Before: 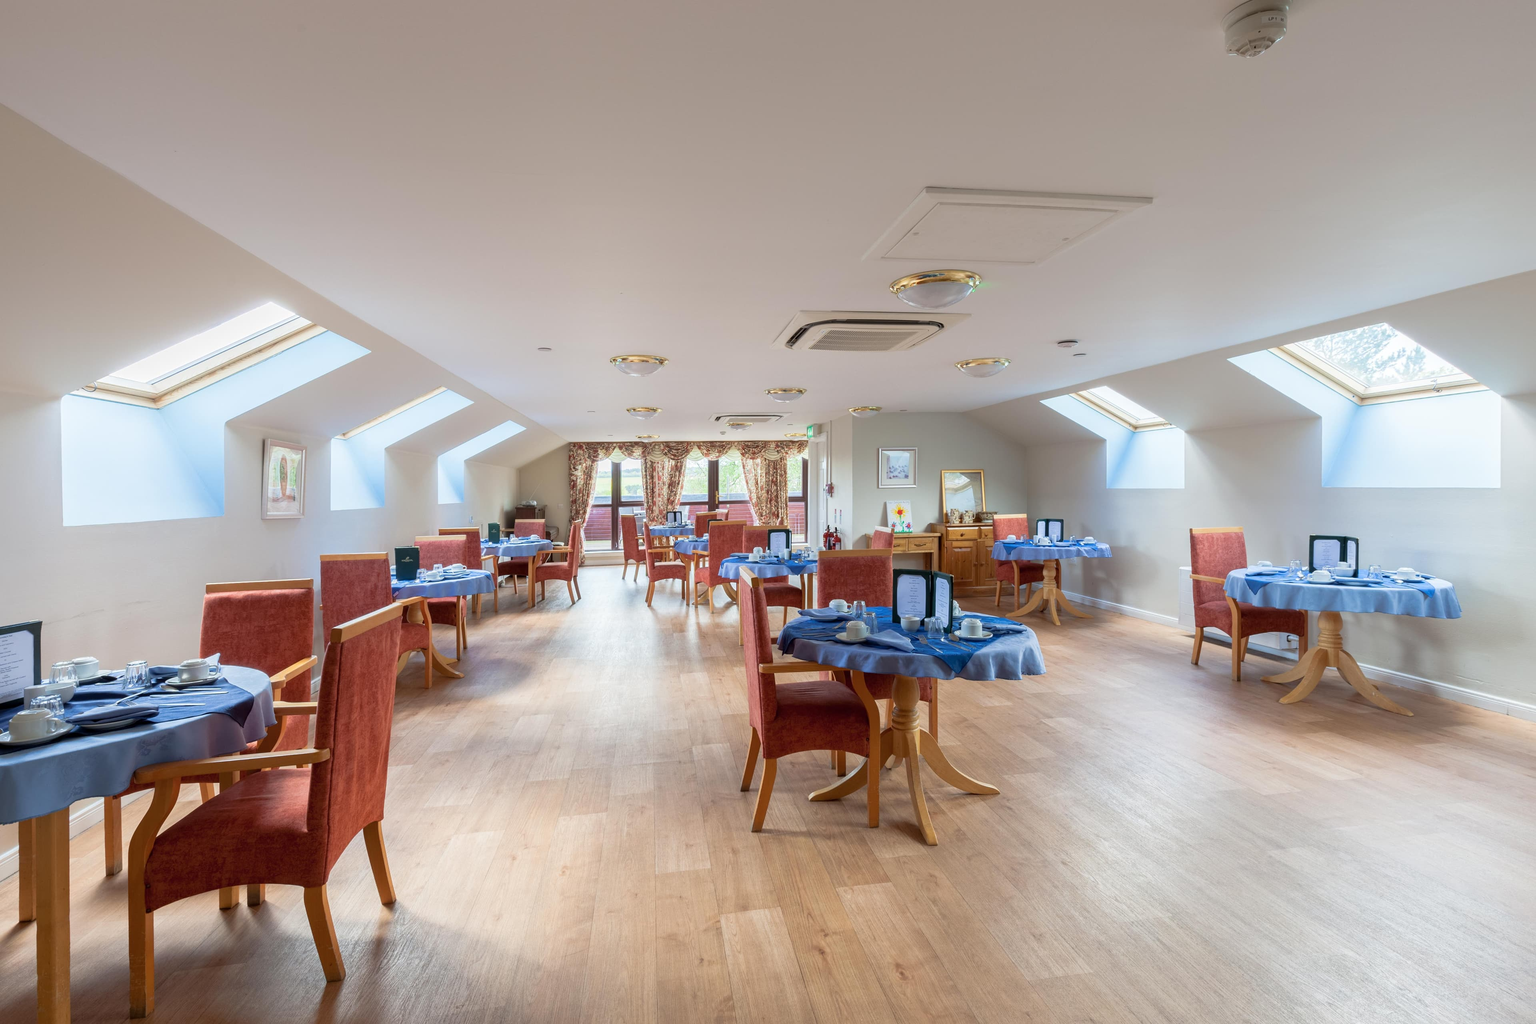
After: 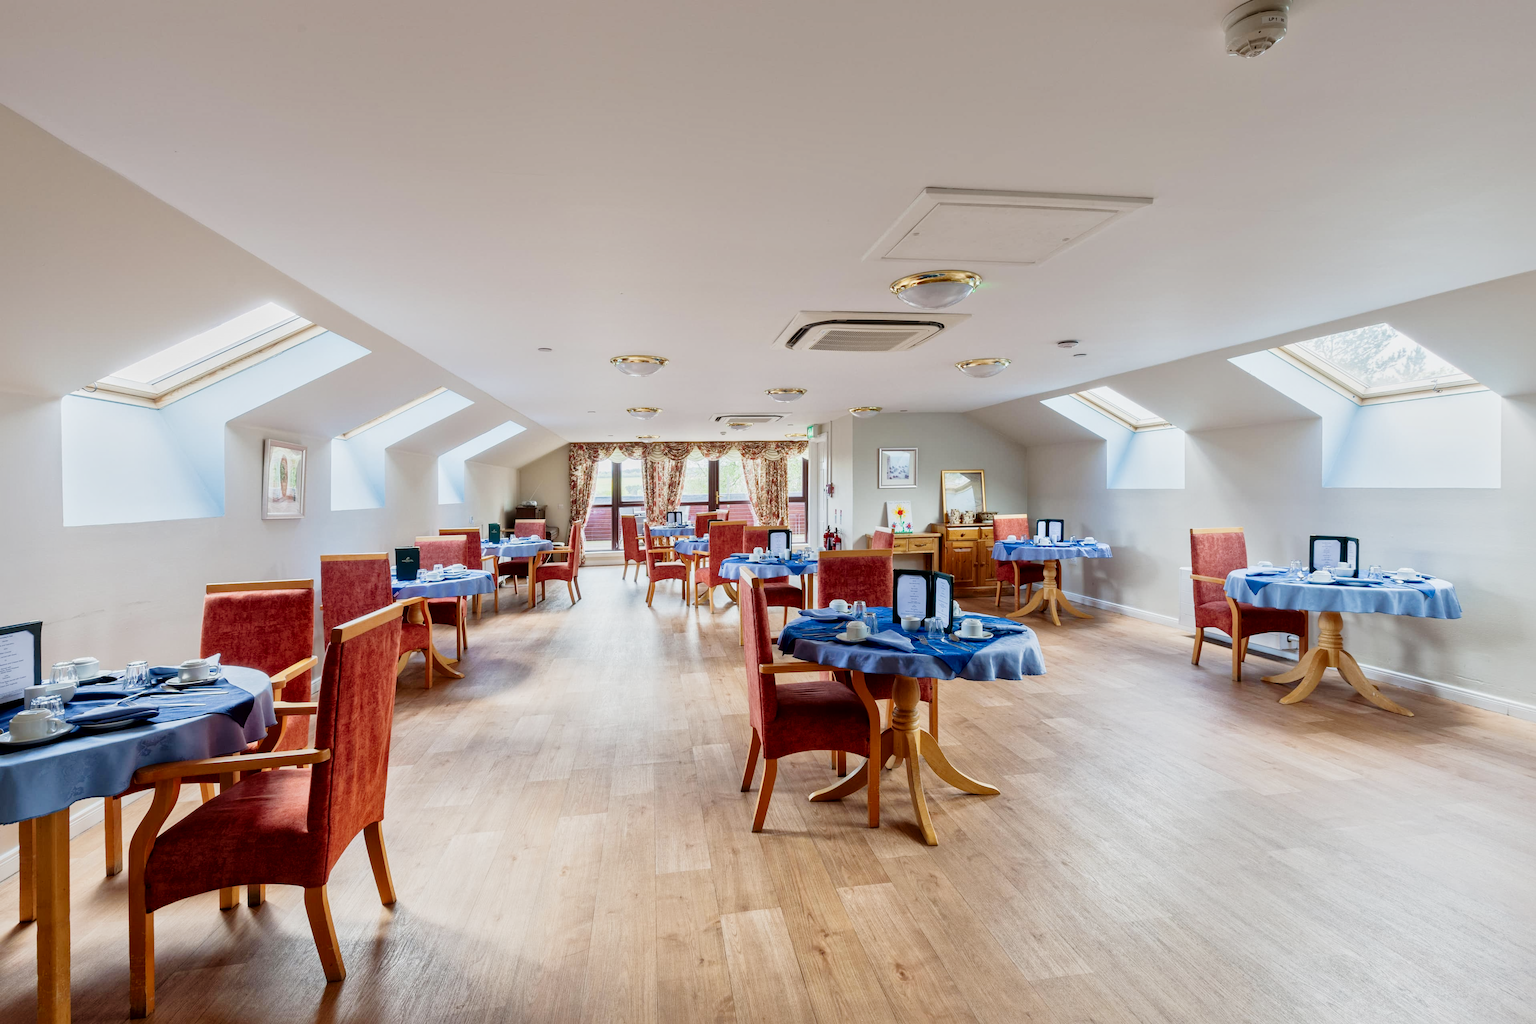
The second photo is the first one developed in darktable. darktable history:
tone curve: curves: ch0 [(0, 0) (0.049, 0.01) (0.154, 0.081) (0.491, 0.519) (0.748, 0.765) (1, 0.919)]; ch1 [(0, 0) (0.172, 0.123) (0.317, 0.272) (0.401, 0.422) (0.499, 0.497) (0.531, 0.54) (0.615, 0.603) (0.741, 0.783) (1, 1)]; ch2 [(0, 0) (0.411, 0.424) (0.483, 0.478) (0.544, 0.56) (0.686, 0.638) (1, 1)], preserve colors none
local contrast: mode bilateral grid, contrast 20, coarseness 50, detail 147%, midtone range 0.2
